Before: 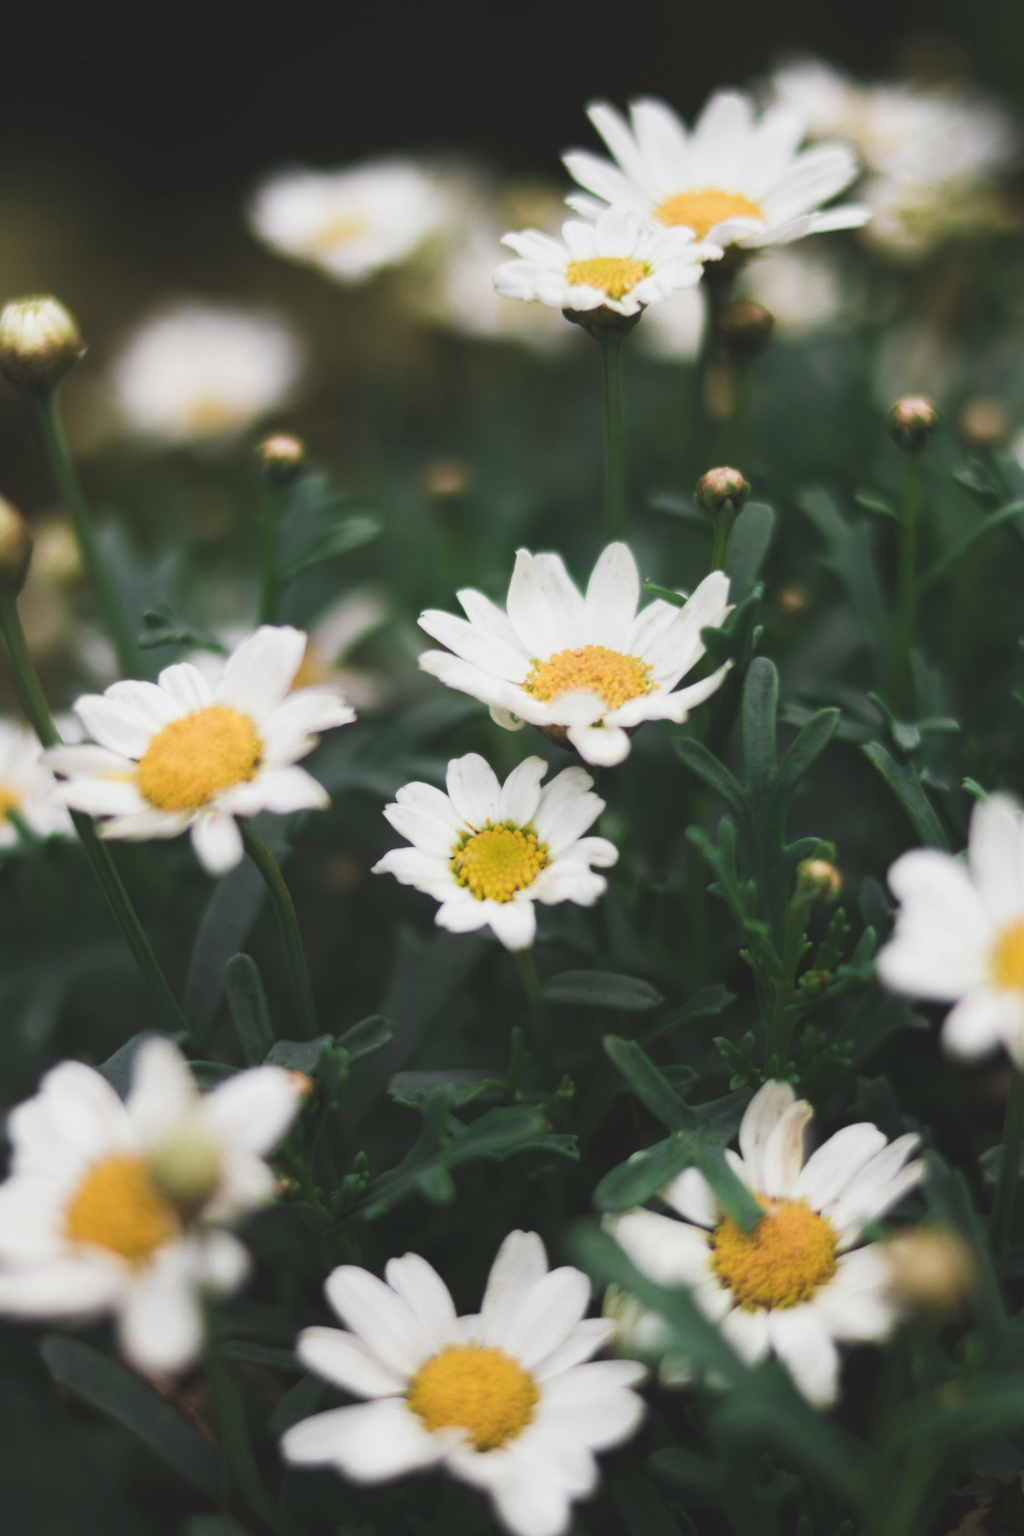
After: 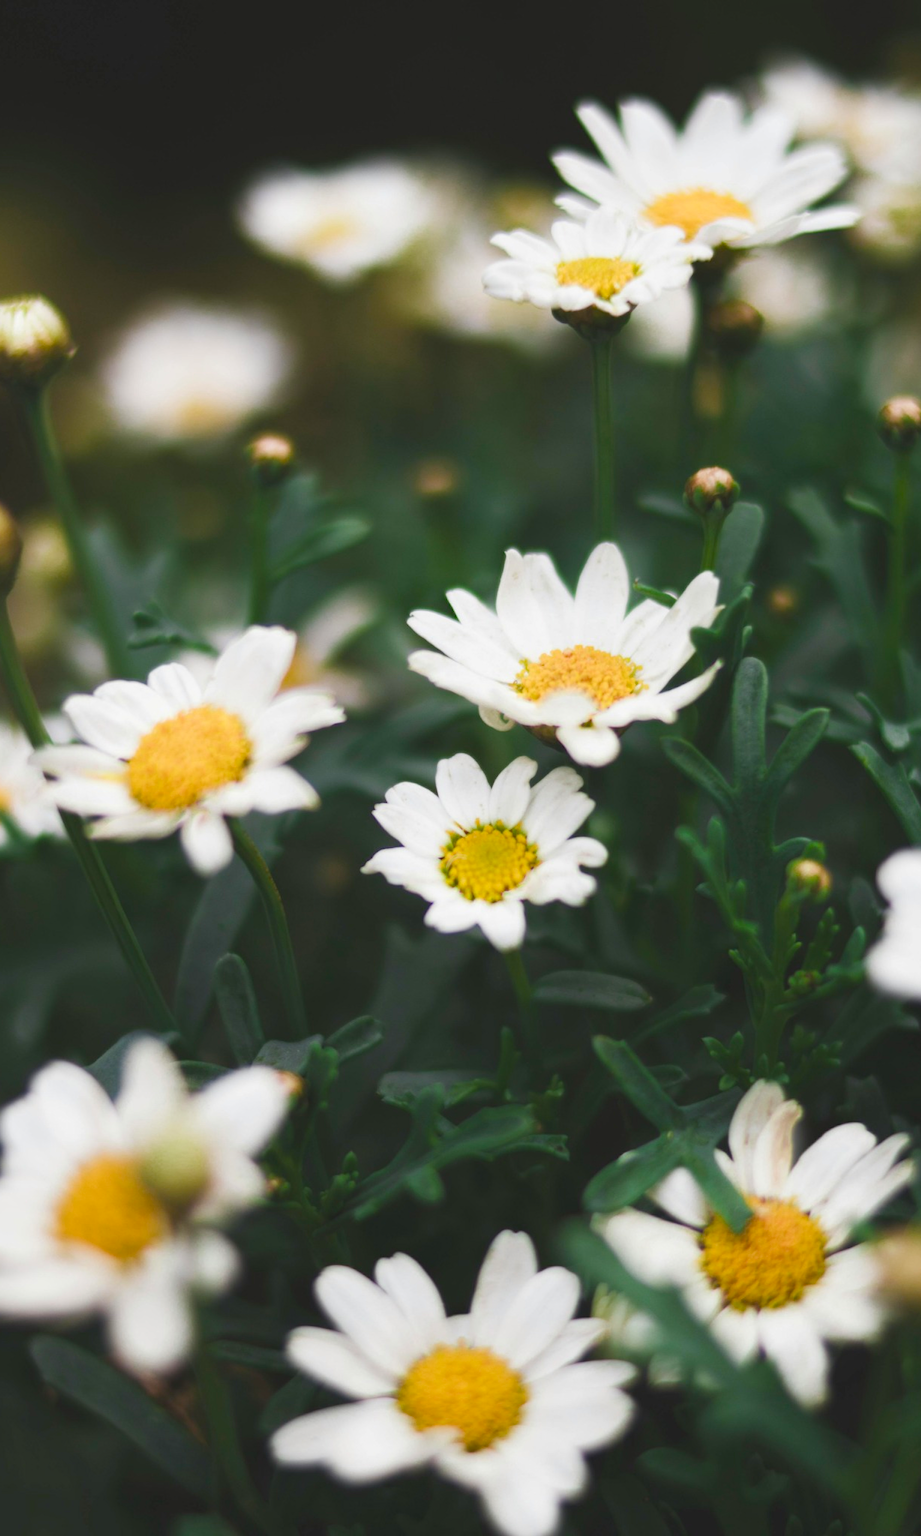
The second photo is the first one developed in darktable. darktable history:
color balance rgb: linear chroma grading › global chroma 8.12%, perceptual saturation grading › global saturation 9.07%, perceptual saturation grading › highlights -13.84%, perceptual saturation grading › mid-tones 14.88%, perceptual saturation grading › shadows 22.8%, perceptual brilliance grading › highlights 2.61%, global vibrance 12.07%
crop and rotate: left 1.088%, right 8.807%
tone equalizer: on, module defaults
